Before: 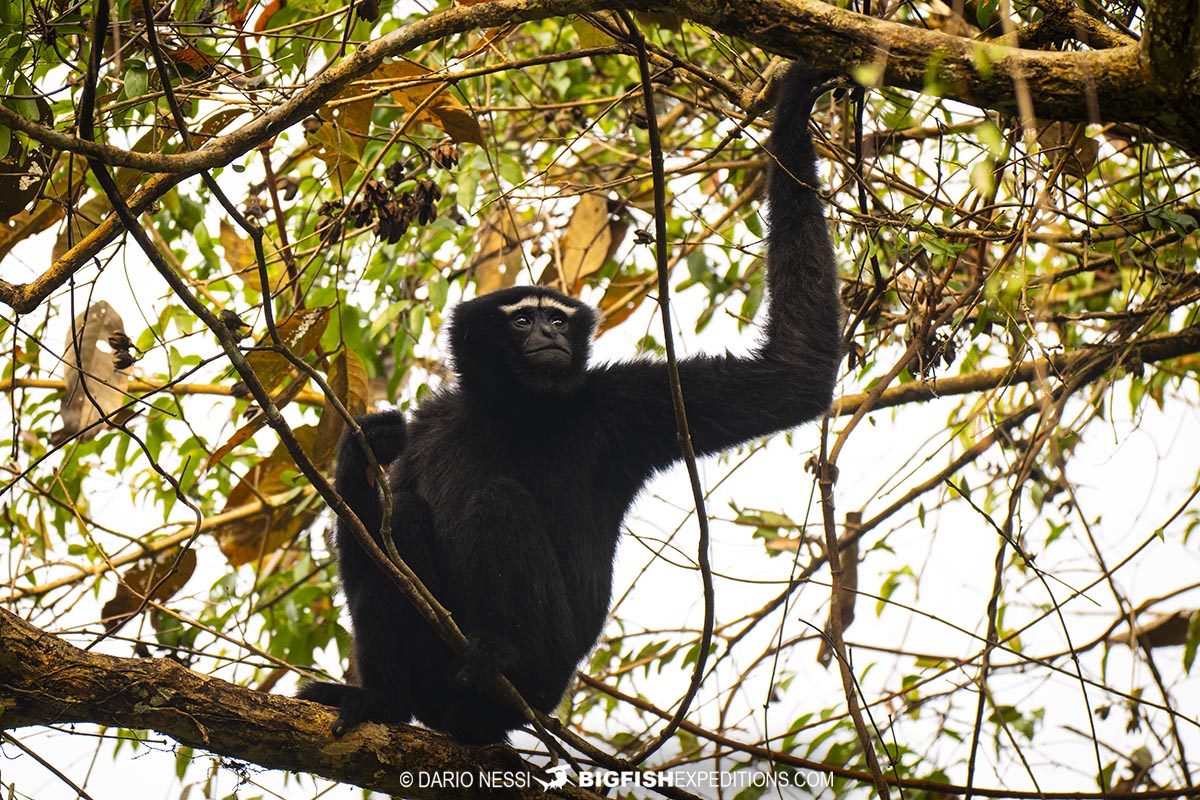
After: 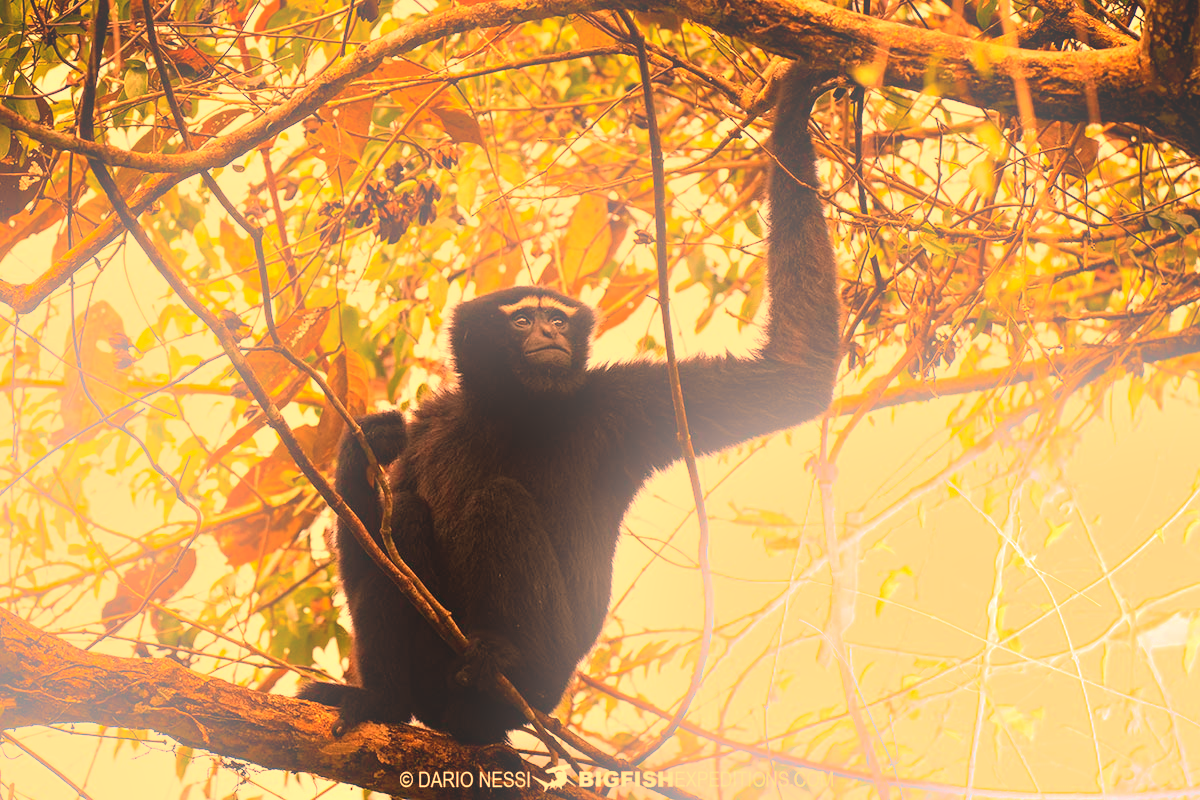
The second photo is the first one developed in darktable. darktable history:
white balance: red 1.467, blue 0.684
bloom: on, module defaults
